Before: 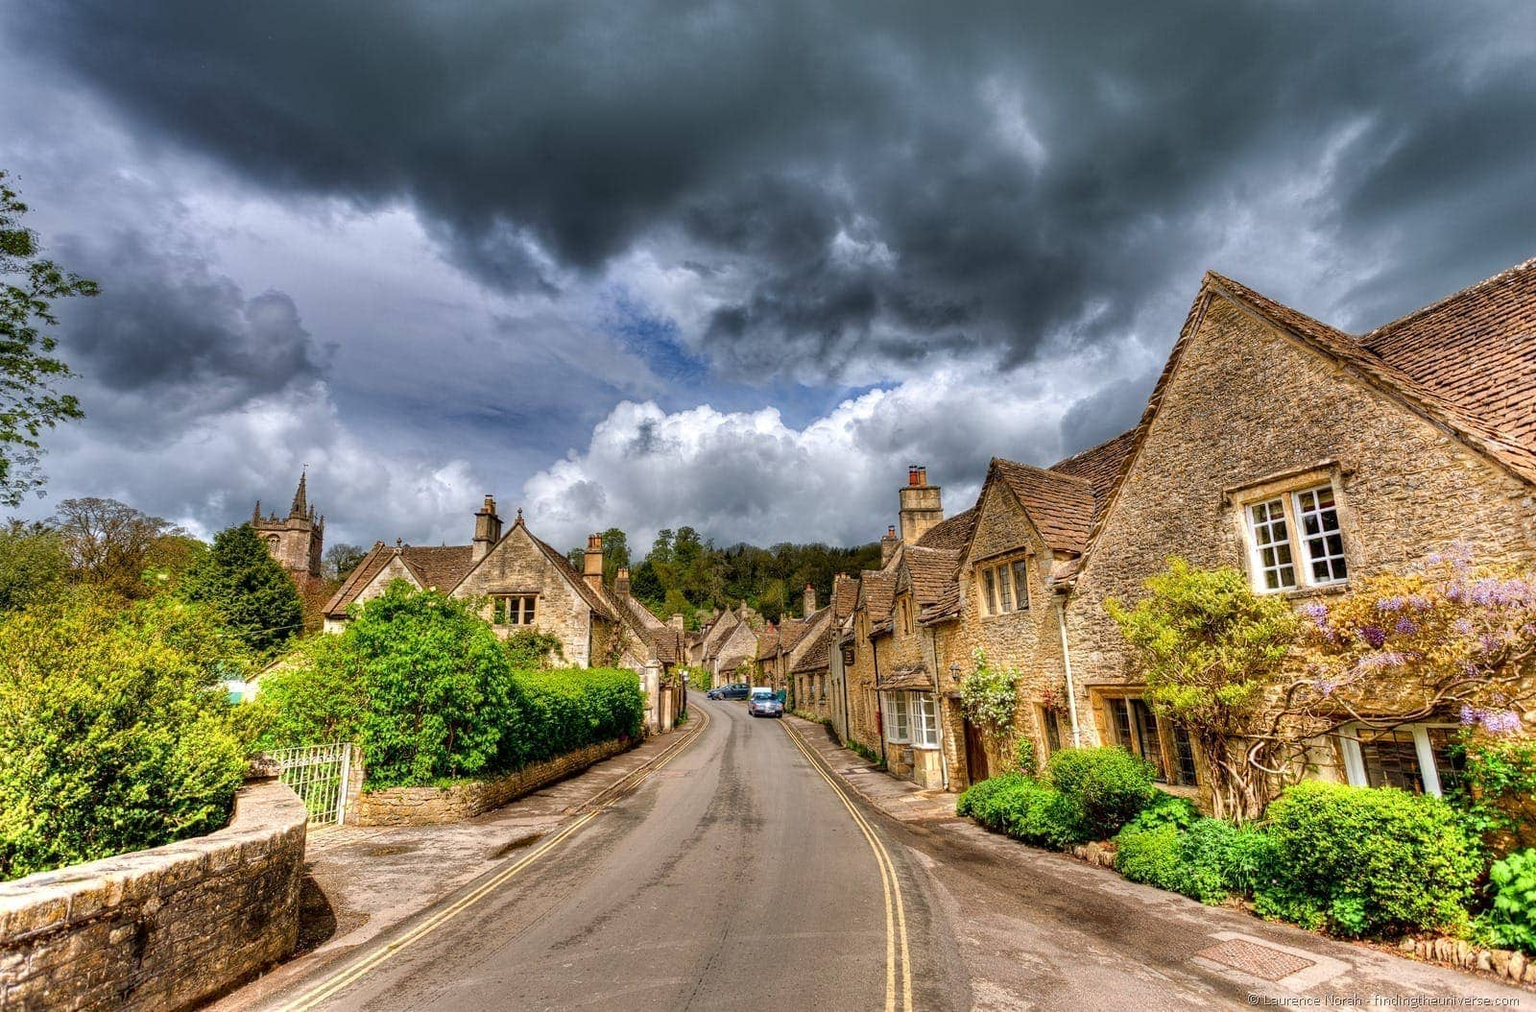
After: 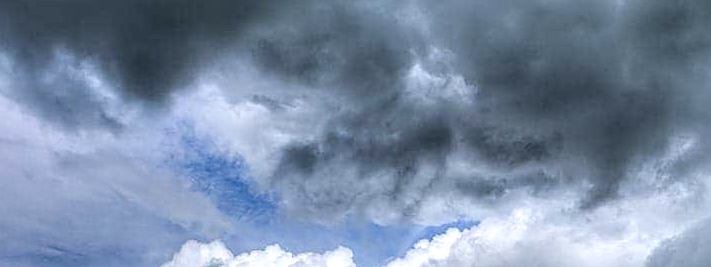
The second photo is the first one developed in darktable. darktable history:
sharpen: on, module defaults
tone curve: curves: ch0 [(0, 0) (0.051, 0.047) (0.102, 0.099) (0.228, 0.275) (0.432, 0.535) (0.695, 0.778) (0.908, 0.946) (1, 1)]; ch1 [(0, 0) (0.339, 0.298) (0.402, 0.363) (0.453, 0.421) (0.483, 0.469) (0.494, 0.493) (0.504, 0.501) (0.527, 0.538) (0.563, 0.595) (0.597, 0.632) (1, 1)]; ch2 [(0, 0) (0.48, 0.48) (0.504, 0.5) (0.539, 0.554) (0.59, 0.63) (0.642, 0.684) (0.824, 0.815) (1, 1)]
local contrast: highlights 100%, shadows 99%, detail 120%, midtone range 0.2
crop: left 28.793%, top 16.834%, right 26.732%, bottom 57.782%
